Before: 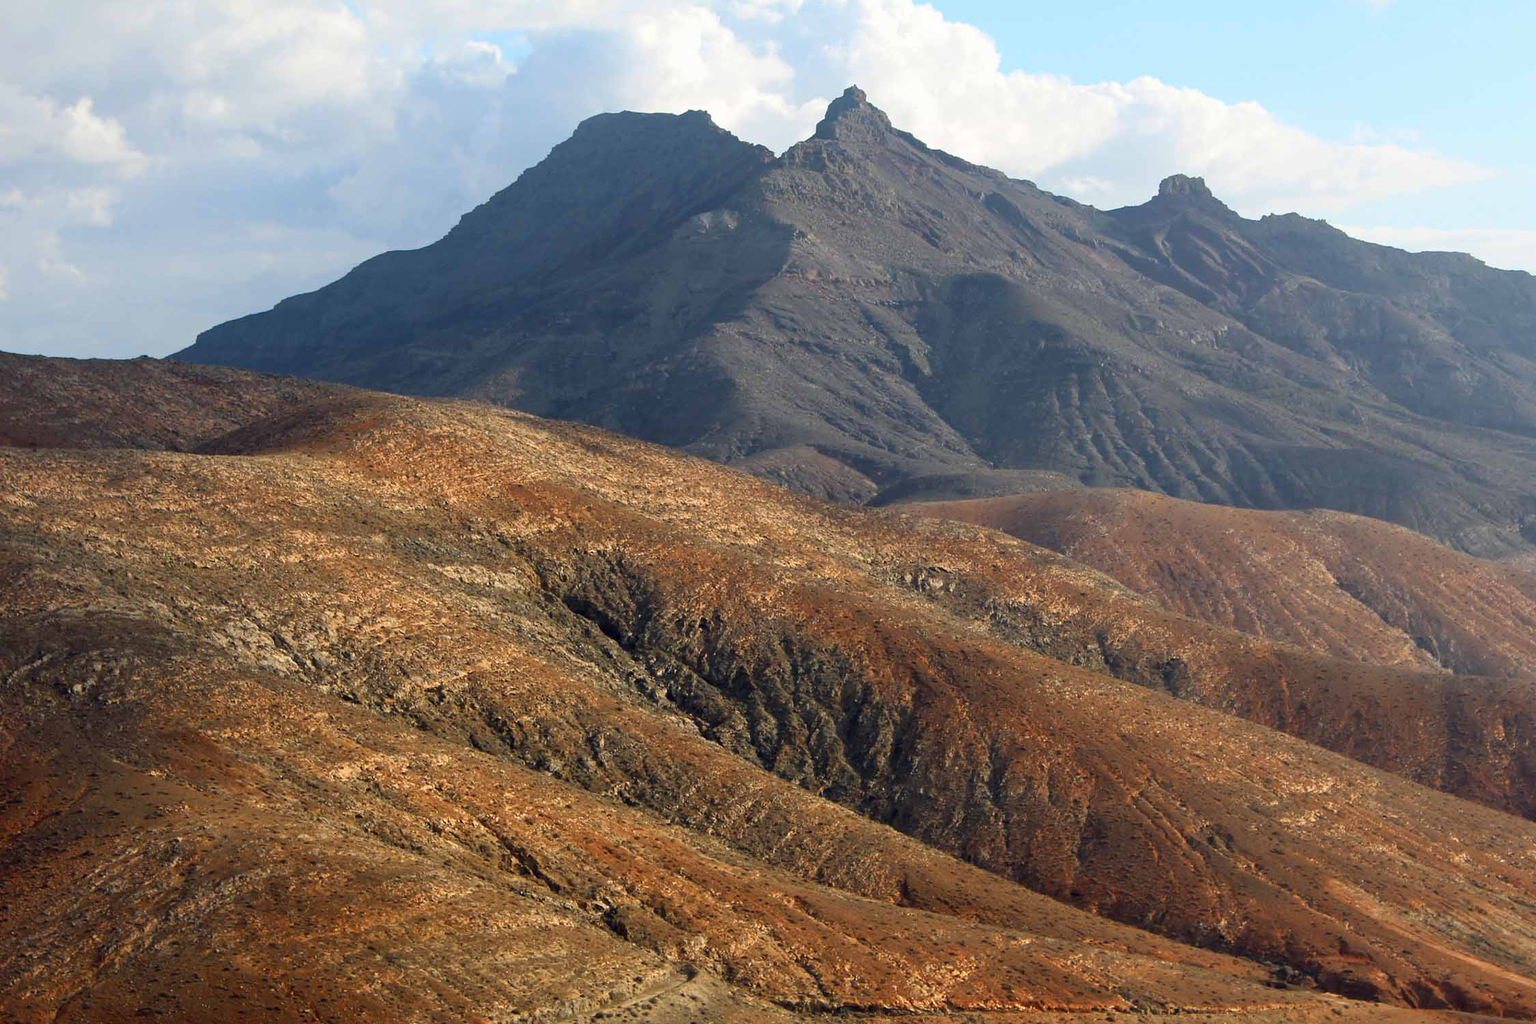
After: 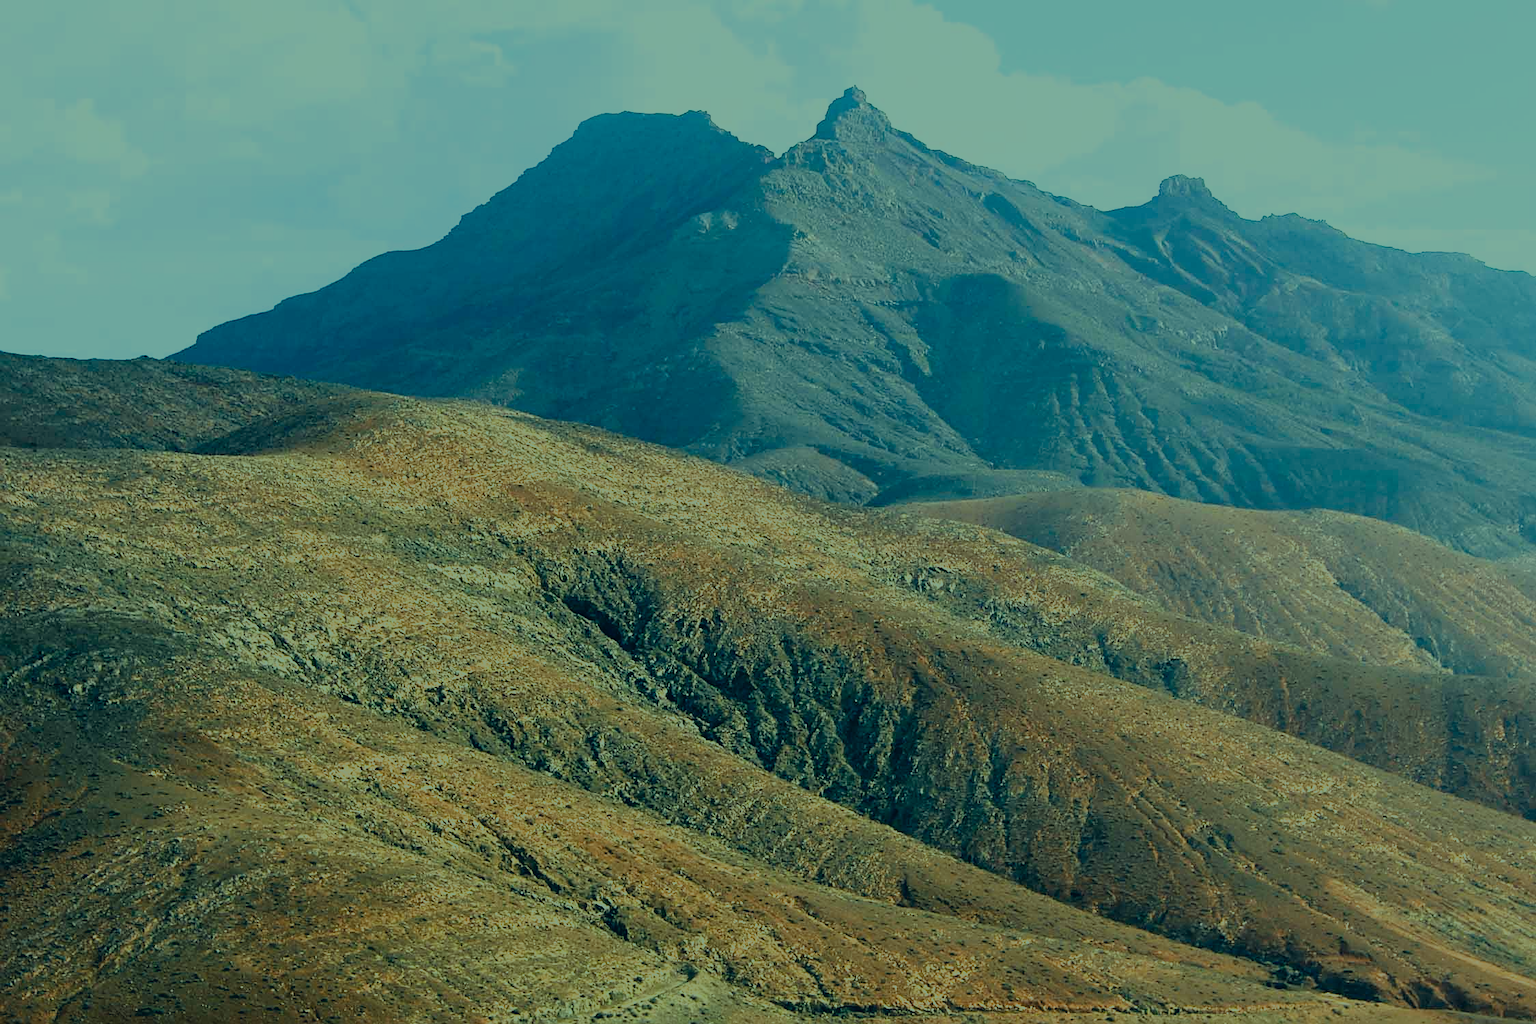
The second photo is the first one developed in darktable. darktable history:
color correction: highlights a* -19.61, highlights b* 9.79, shadows a* -20.12, shadows b* -11.08
exposure: black level correction 0.001, exposure 0.016 EV, compensate exposure bias true, compensate highlight preservation false
filmic rgb: black relative exposure -13.01 EV, white relative exposure 4 EV, target white luminance 85.096%, hardness 6.29, latitude 42.86%, contrast 0.866, shadows ↔ highlights balance 9.31%
sharpen: on, module defaults
